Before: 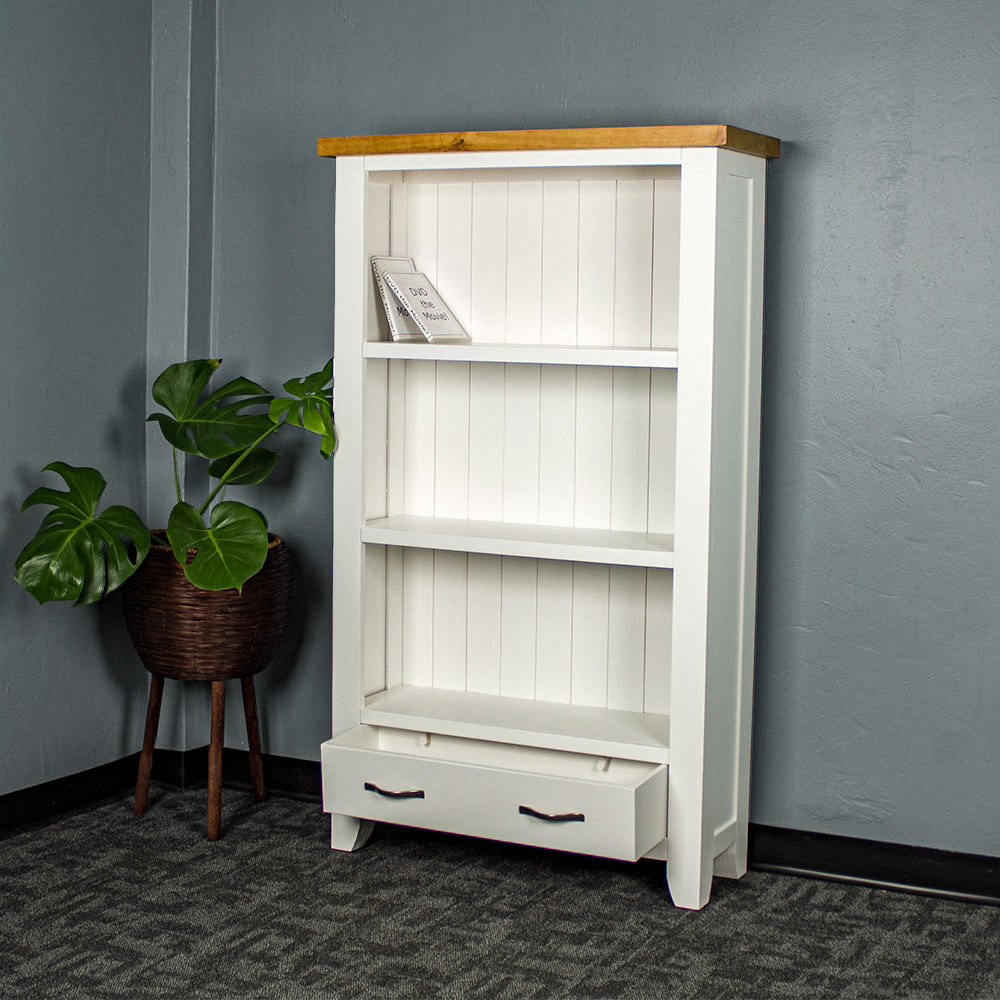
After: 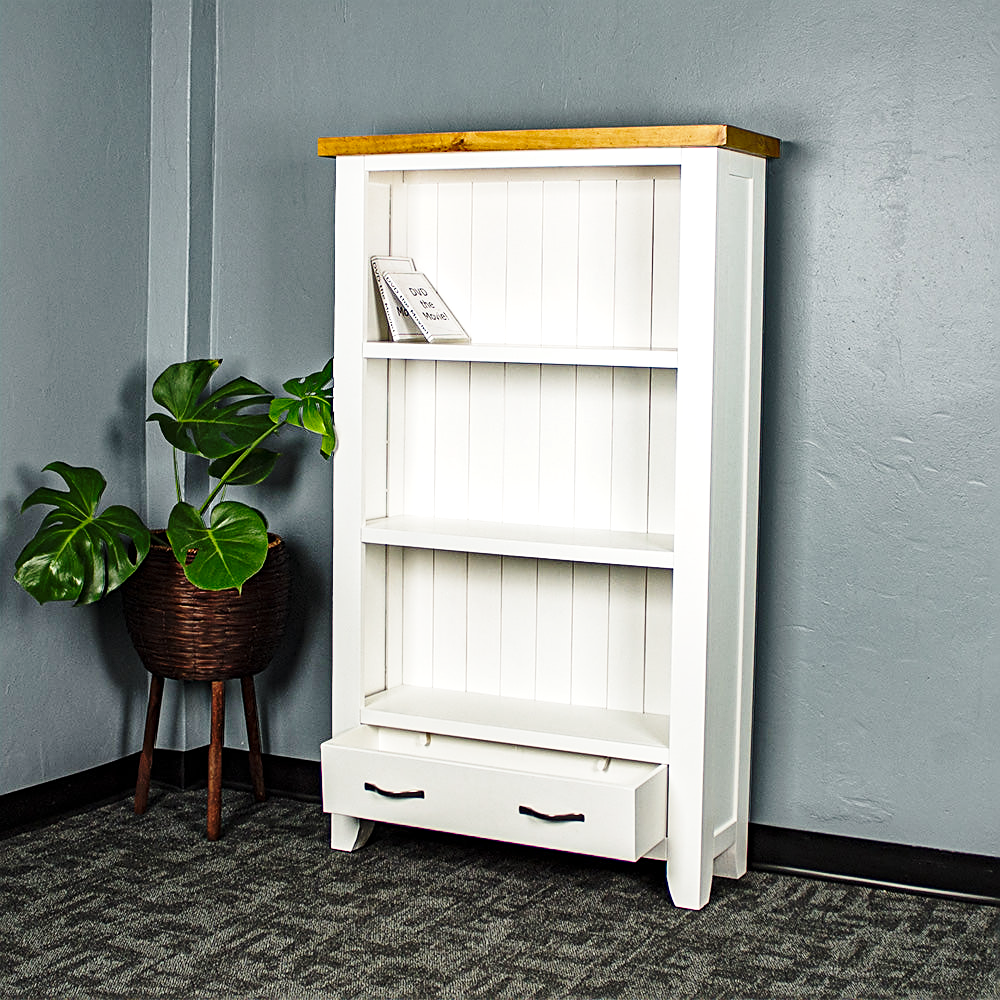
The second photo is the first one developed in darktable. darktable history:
sharpen: radius 1.967
shadows and highlights: shadows 12, white point adjustment 1.2, soften with gaussian
base curve: curves: ch0 [(0, 0) (0.028, 0.03) (0.121, 0.232) (0.46, 0.748) (0.859, 0.968) (1, 1)], preserve colors none
